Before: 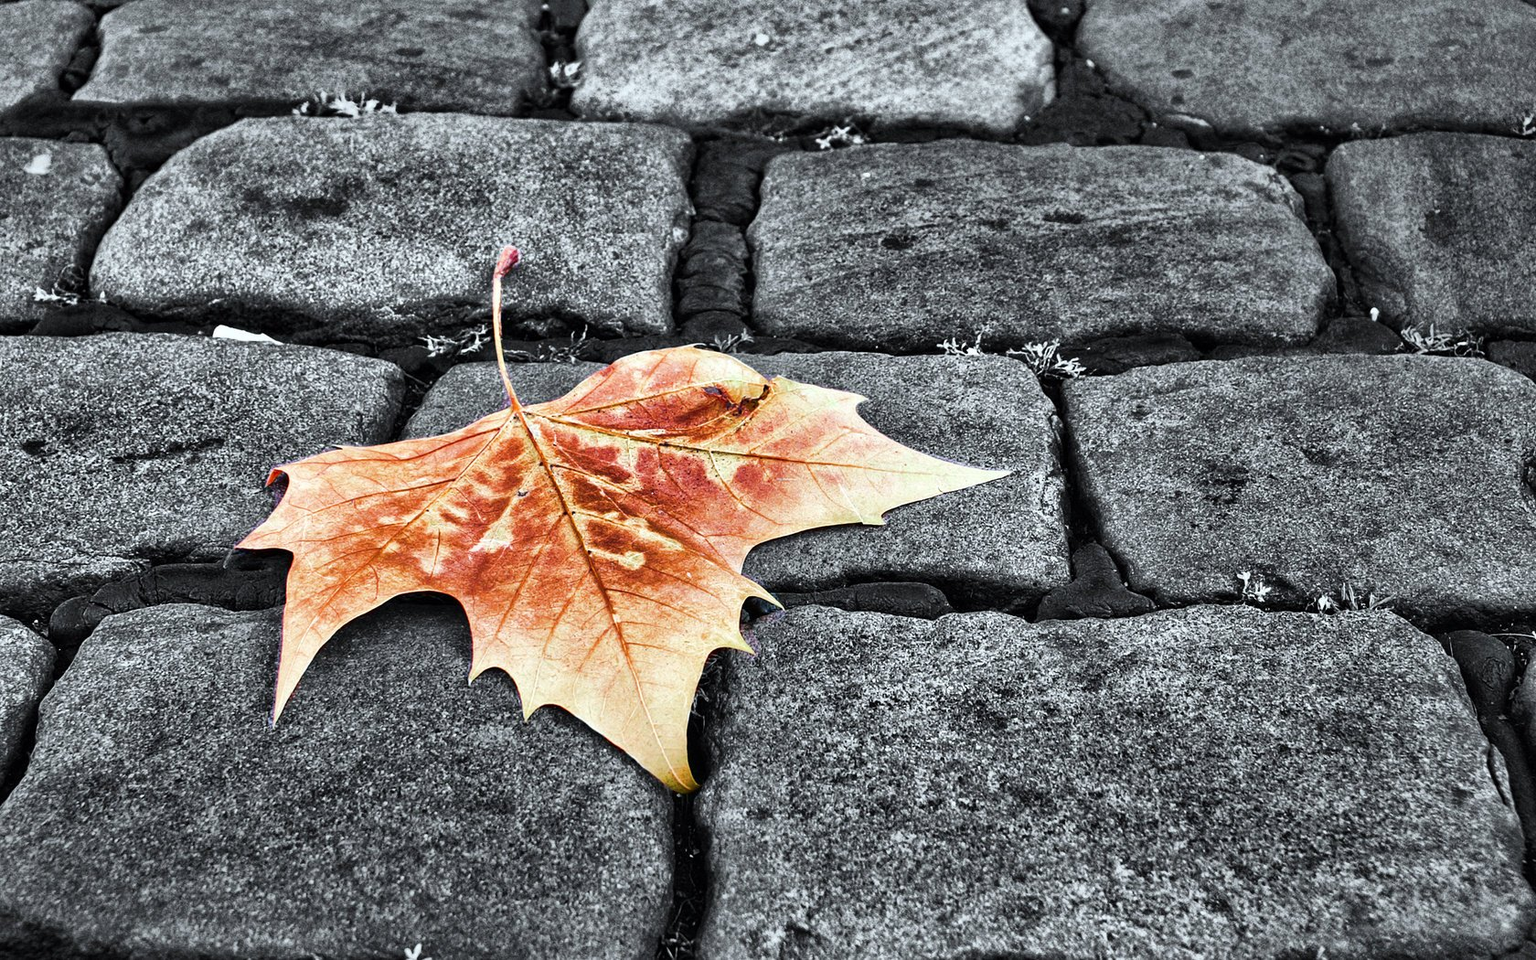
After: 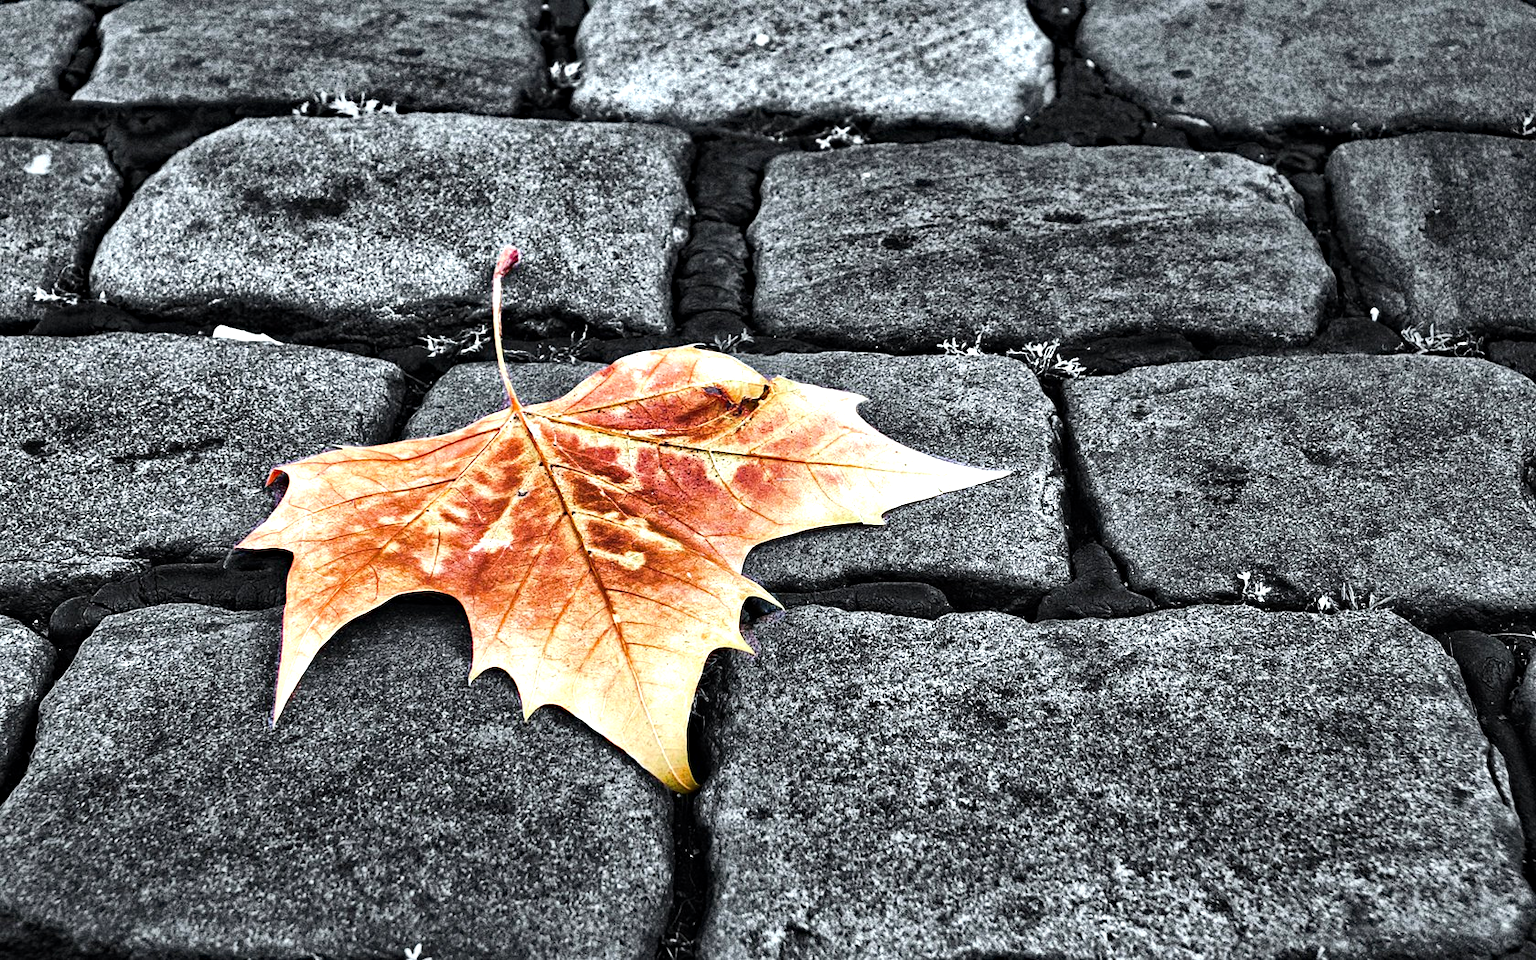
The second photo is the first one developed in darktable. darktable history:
haze removal: strength 0.29, distance 0.25, compatibility mode true, adaptive false
tone equalizer: -8 EV -0.417 EV, -7 EV -0.389 EV, -6 EV -0.333 EV, -5 EV -0.222 EV, -3 EV 0.222 EV, -2 EV 0.333 EV, -1 EV 0.389 EV, +0 EV 0.417 EV, edges refinement/feathering 500, mask exposure compensation -1.57 EV, preserve details no
